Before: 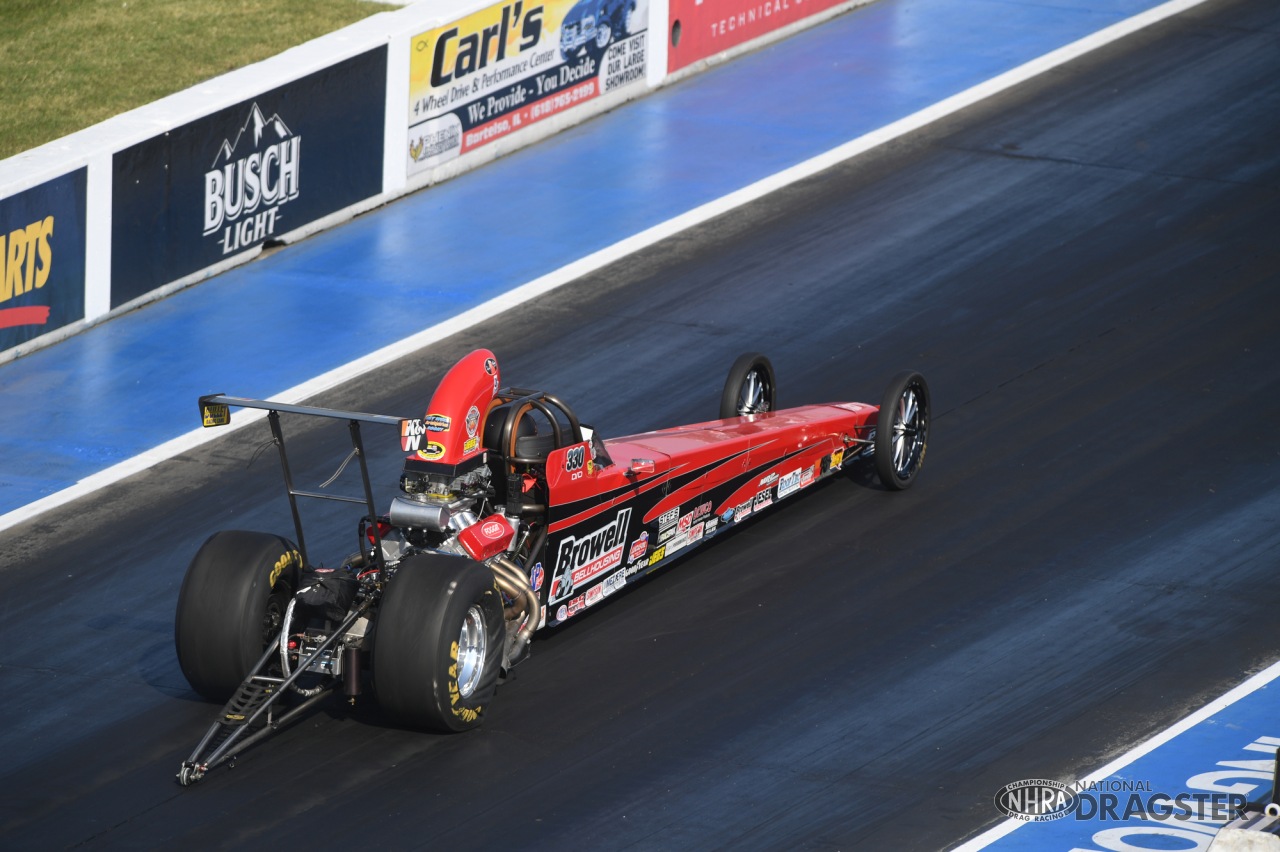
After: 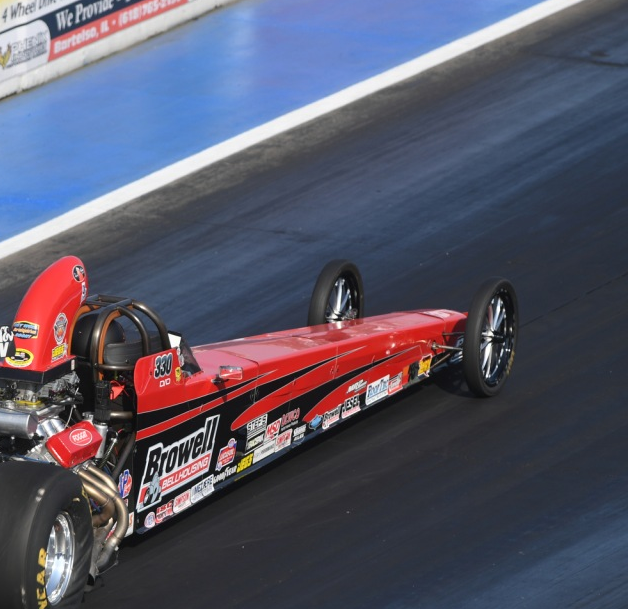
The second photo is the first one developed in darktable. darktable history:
crop: left 32.259%, top 10.92%, right 18.645%, bottom 17.534%
